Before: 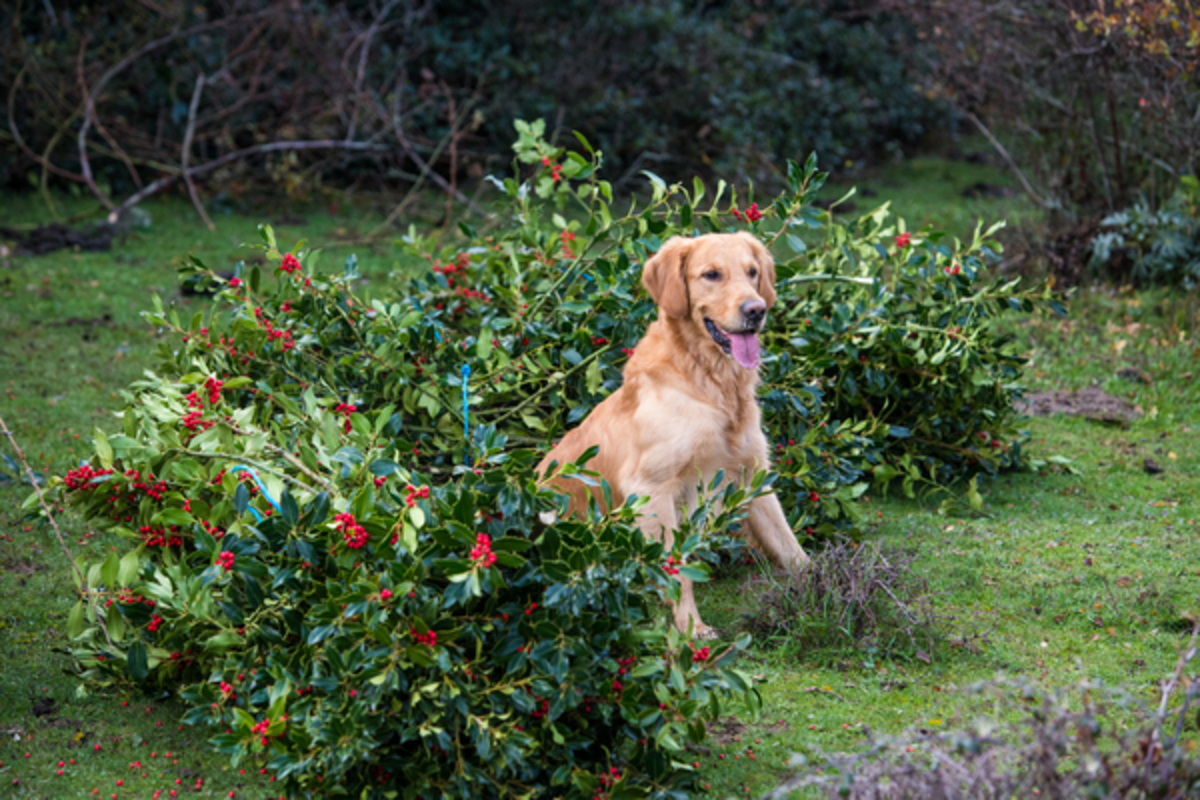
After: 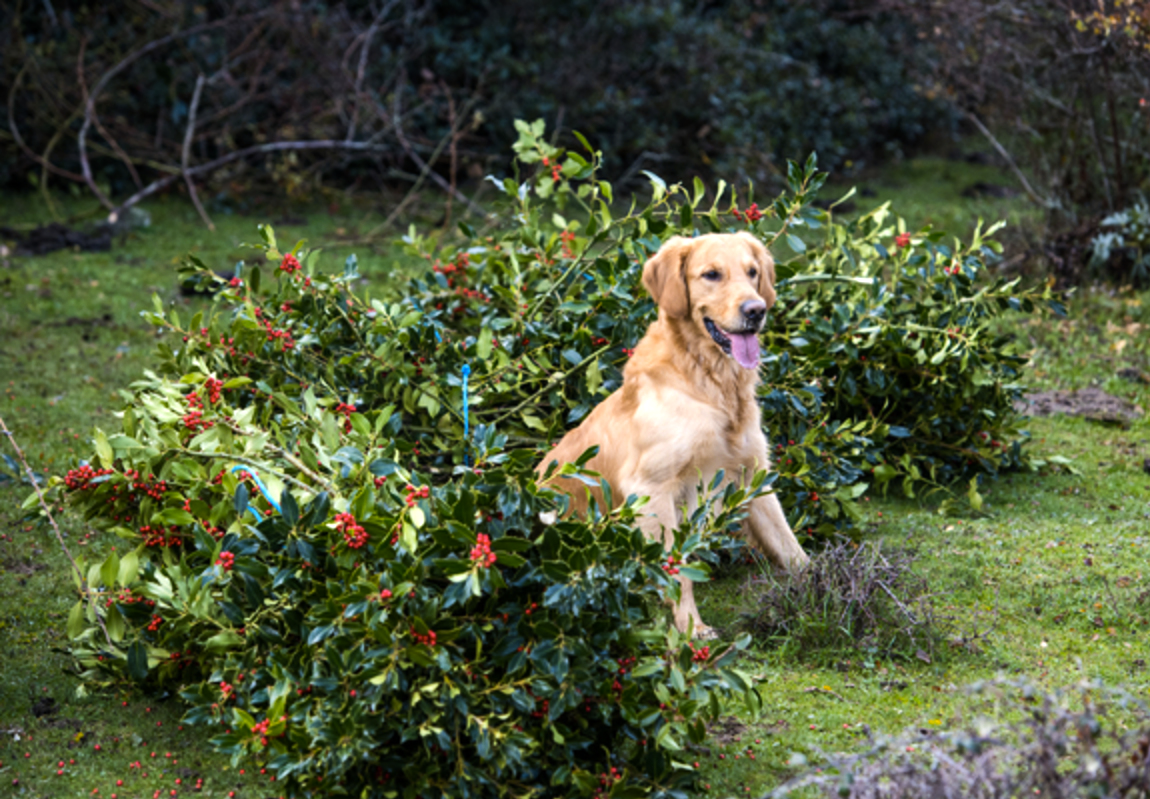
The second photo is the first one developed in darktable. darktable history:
tone equalizer: -8 EV -0.417 EV, -7 EV -0.389 EV, -6 EV -0.333 EV, -5 EV -0.222 EV, -3 EV 0.222 EV, -2 EV 0.333 EV, -1 EV 0.389 EV, +0 EV 0.417 EV, edges refinement/feathering 500, mask exposure compensation -1.57 EV, preserve details no
crop: right 4.126%, bottom 0.031%
color contrast: green-magenta contrast 0.8, blue-yellow contrast 1.1, unbound 0
